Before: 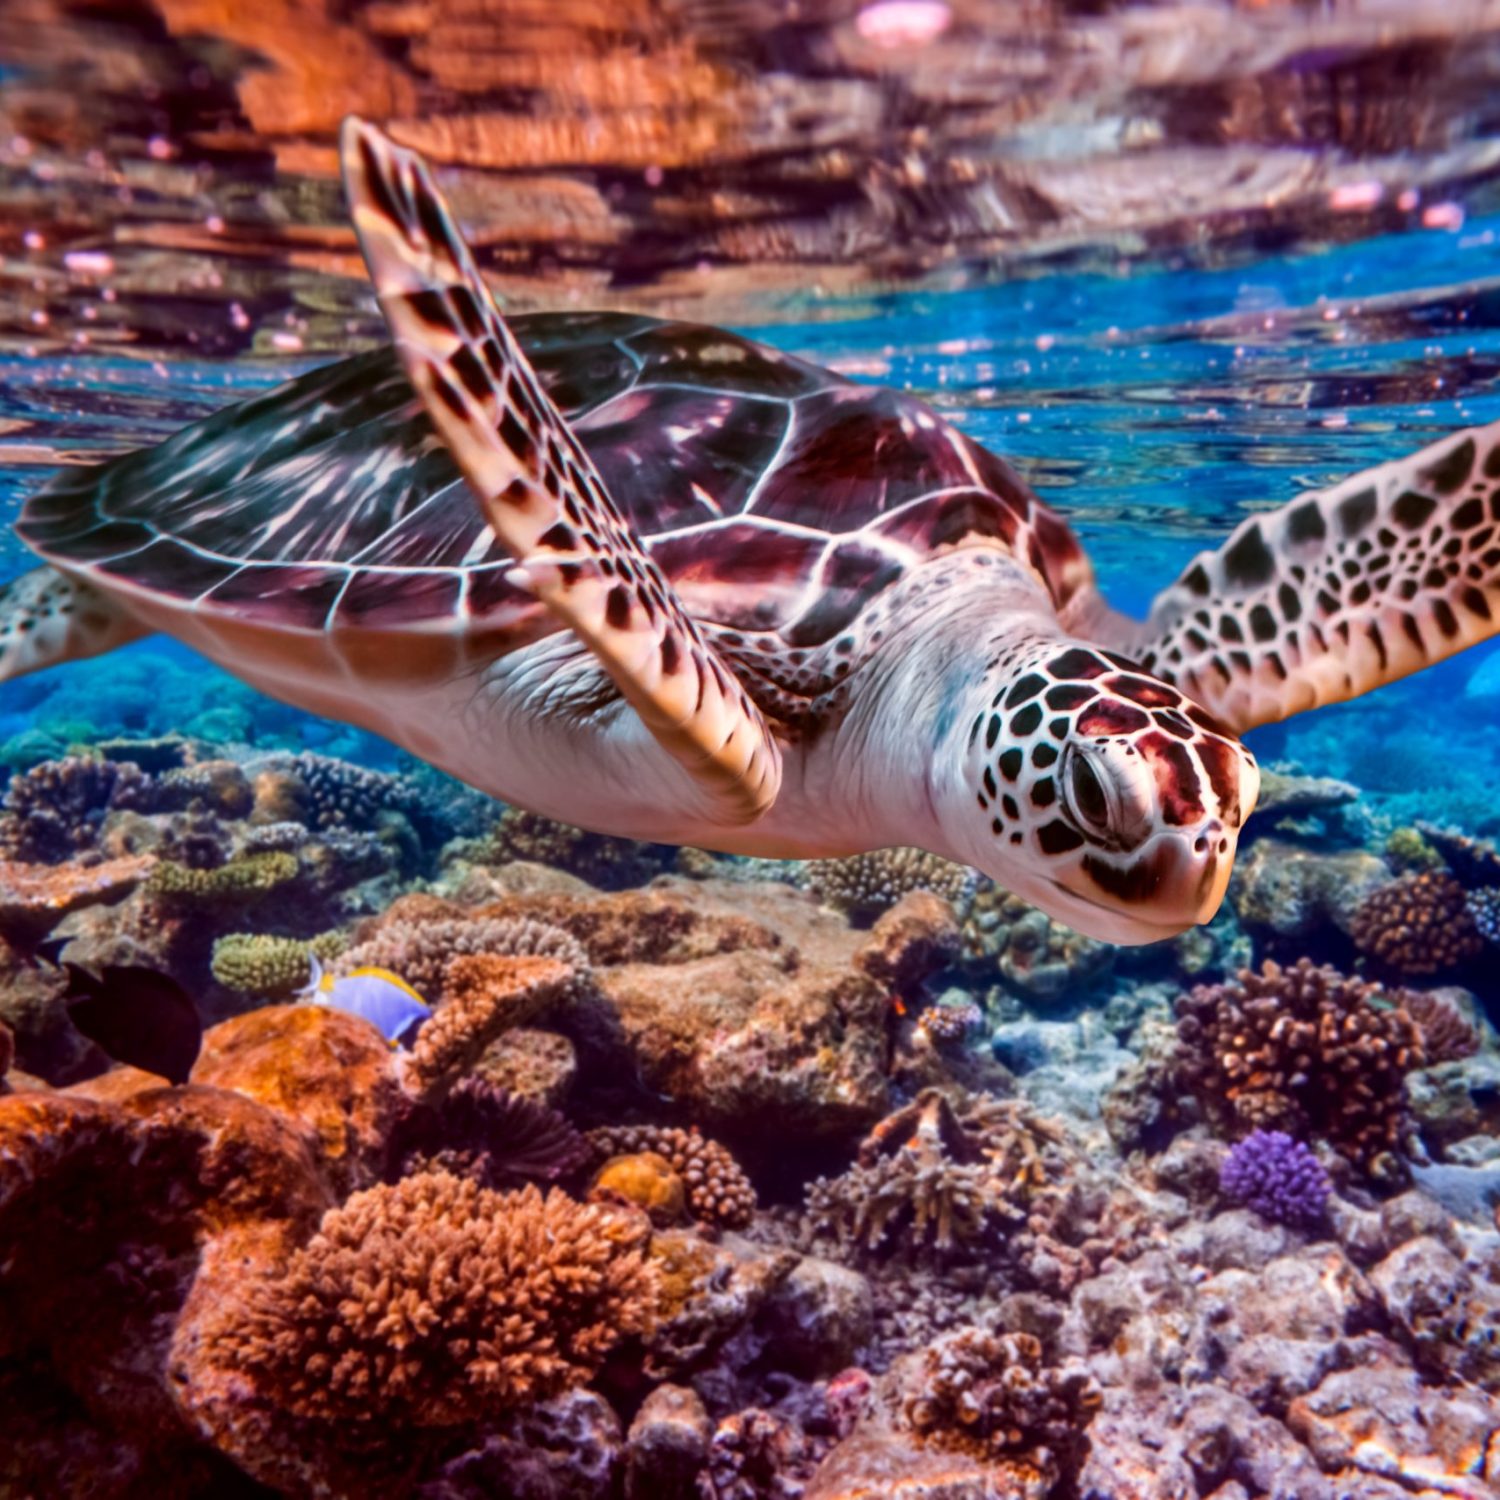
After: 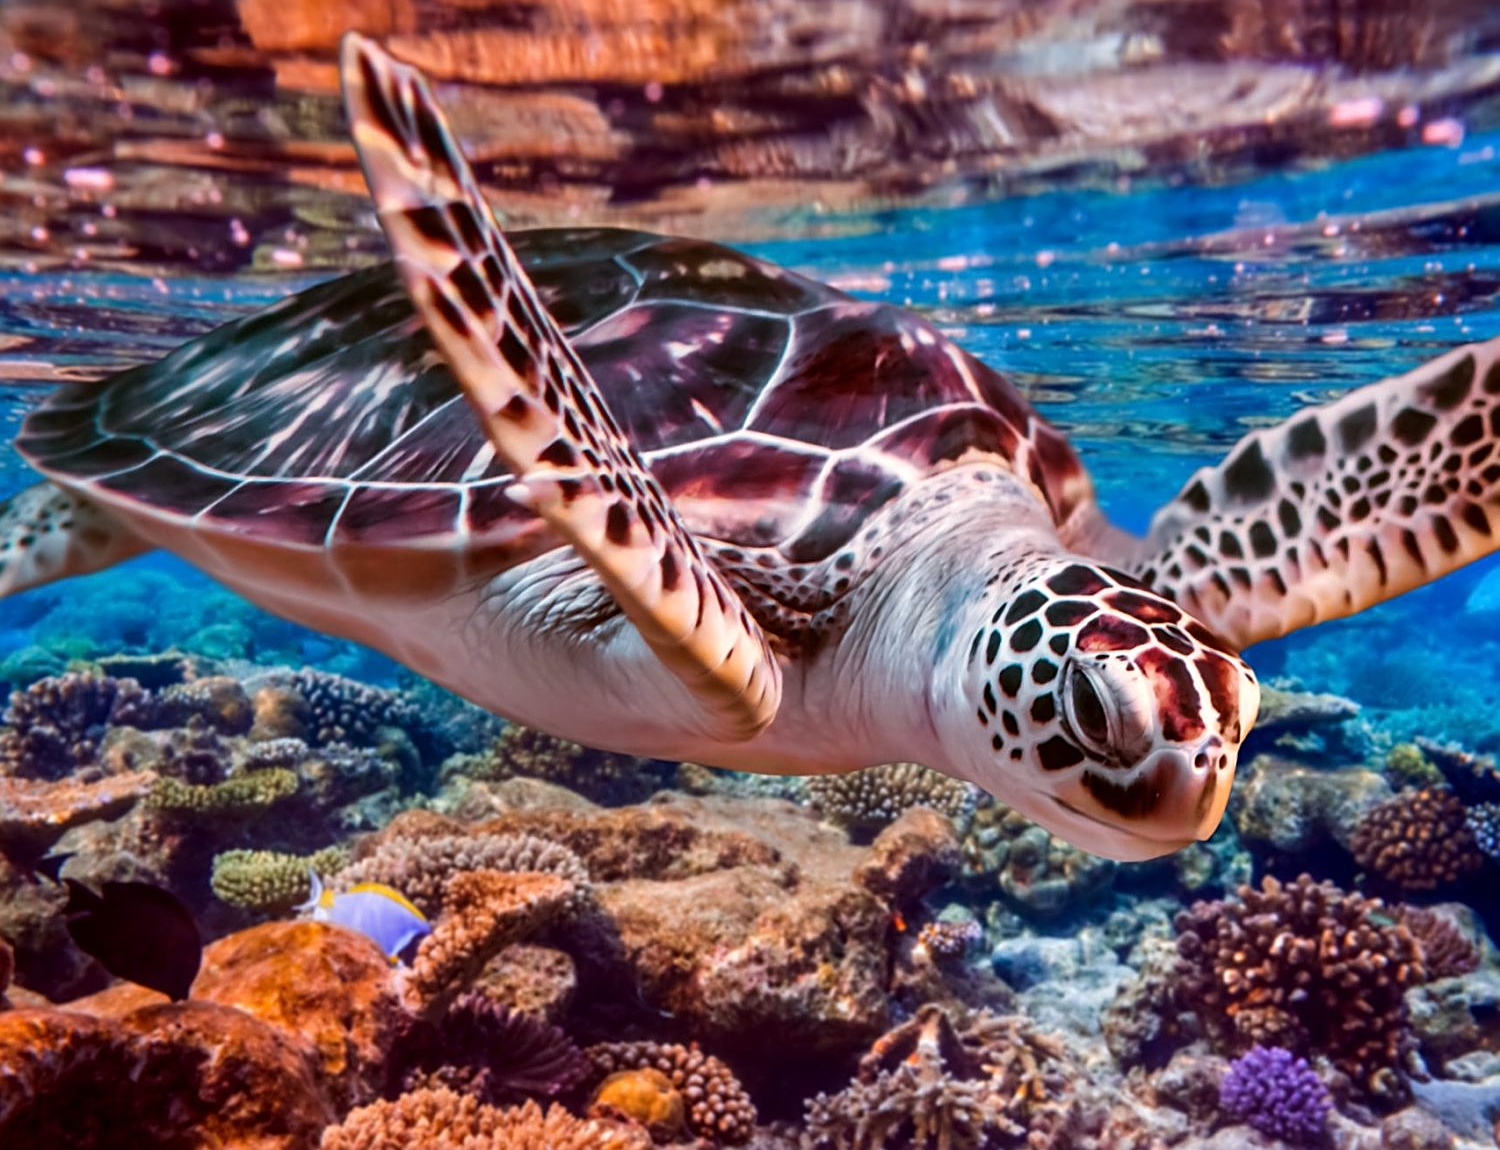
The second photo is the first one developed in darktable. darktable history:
crop: top 5.667%, bottom 17.637%
sharpen: on, module defaults
base curve: curves: ch0 [(0, 0) (0.989, 0.992)], preserve colors none
